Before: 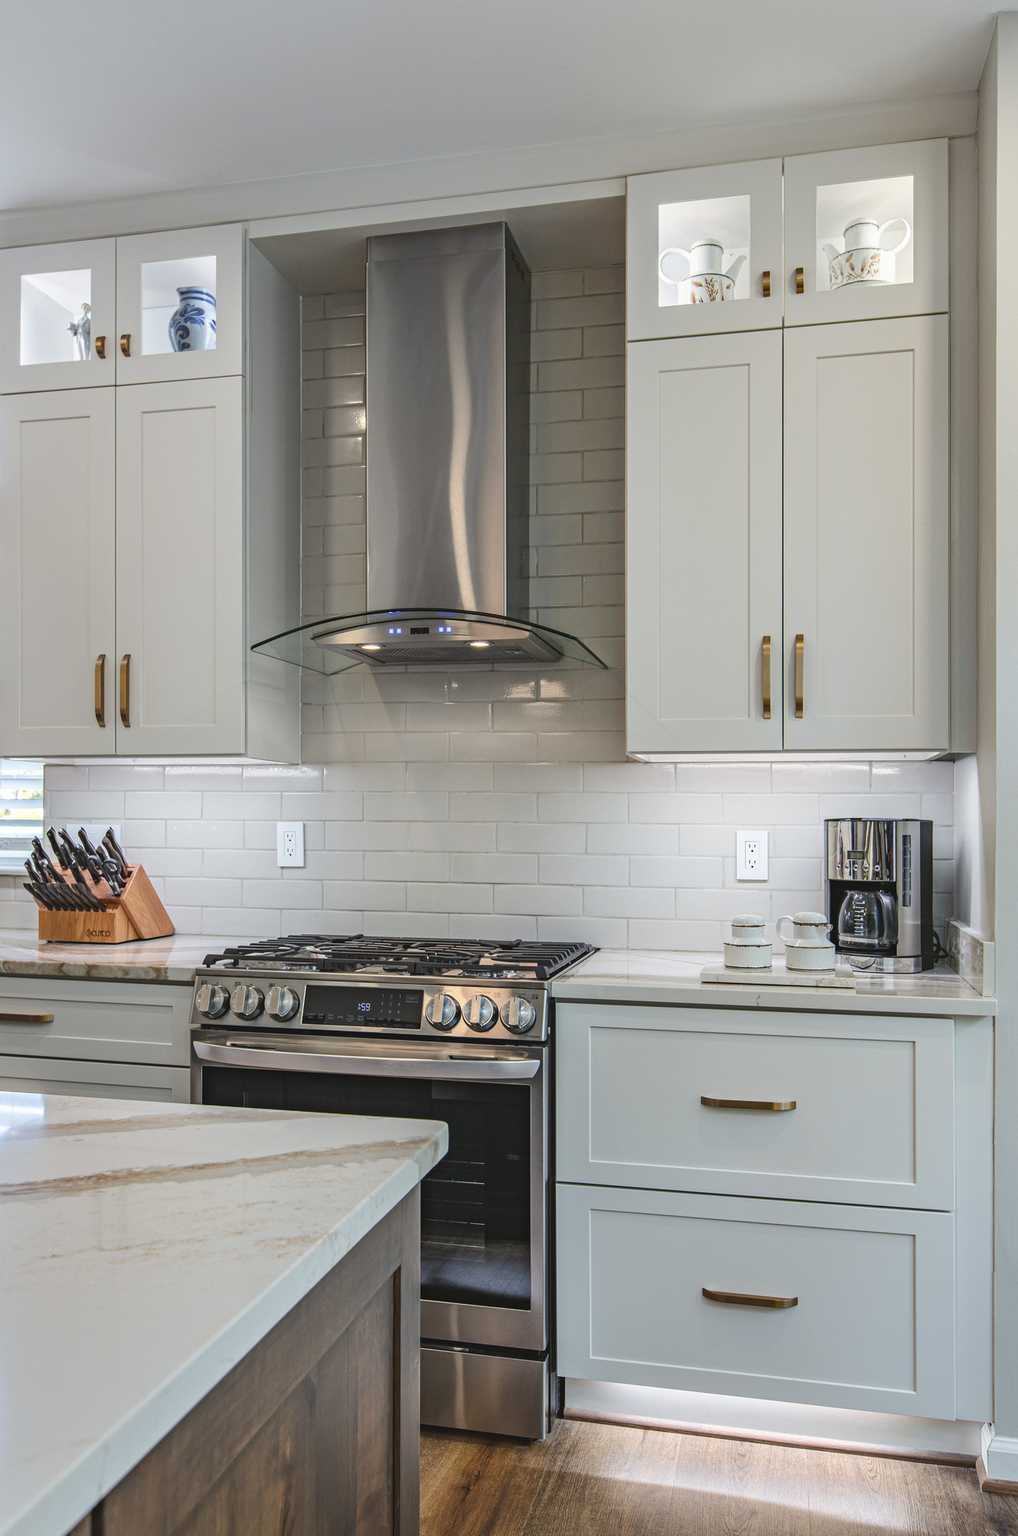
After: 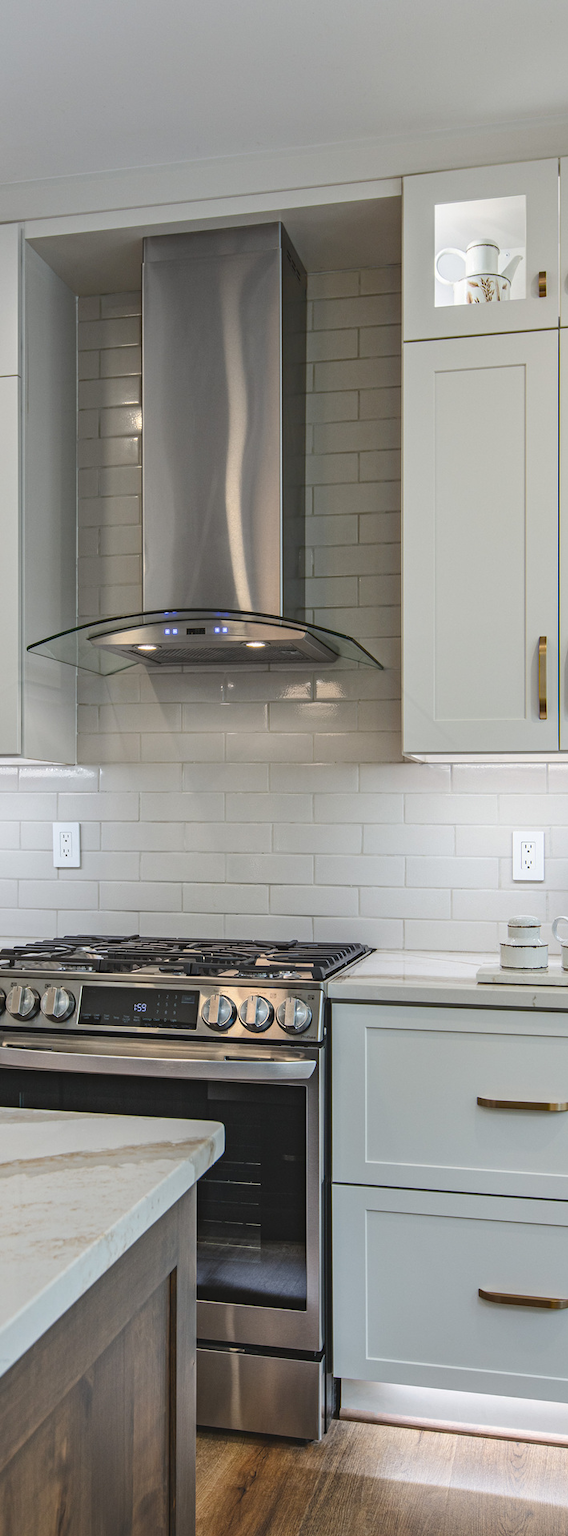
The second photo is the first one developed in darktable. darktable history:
crop: left 22.082%, right 22.062%, bottom 0.004%
